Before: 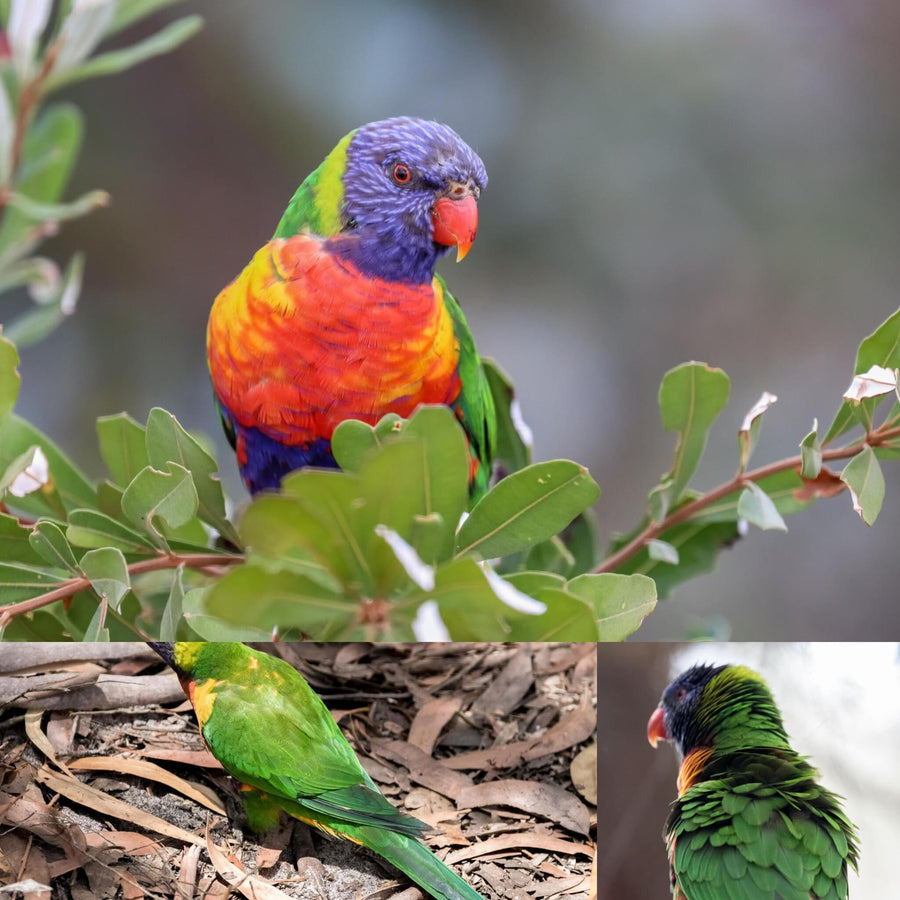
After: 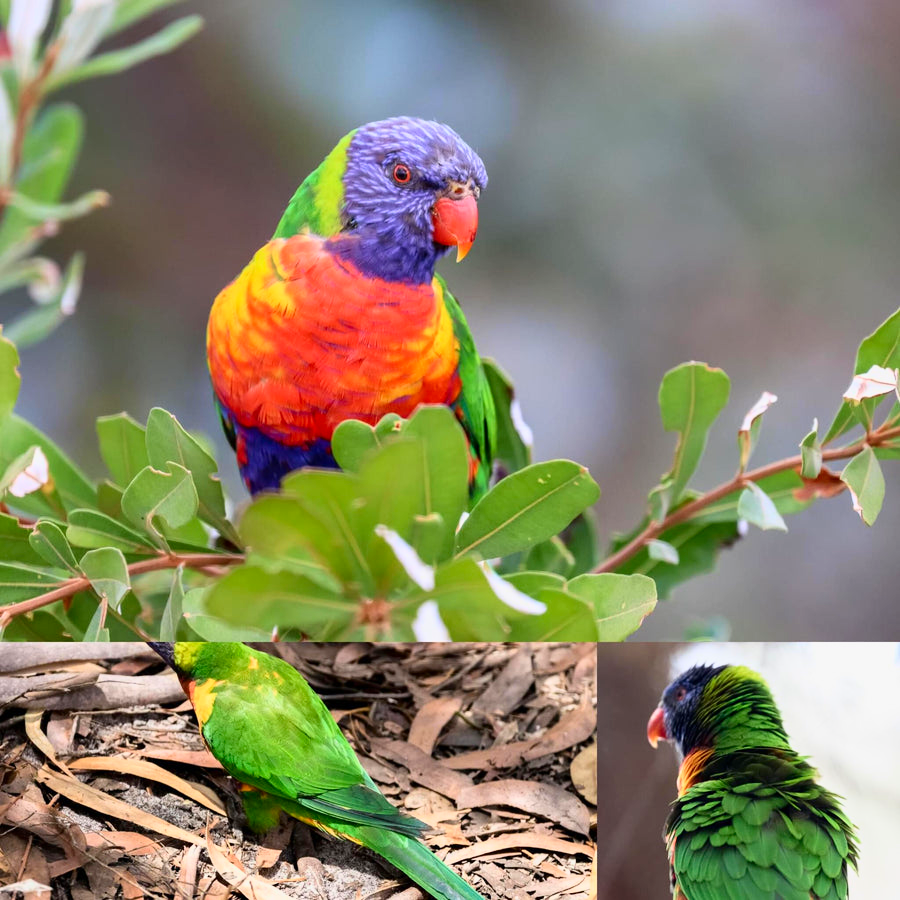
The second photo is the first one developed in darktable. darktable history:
tone curve: curves: ch0 [(0, 0) (0.091, 0.077) (0.517, 0.574) (0.745, 0.82) (0.844, 0.908) (0.909, 0.942) (1, 0.973)]; ch1 [(0, 0) (0.437, 0.404) (0.5, 0.5) (0.534, 0.546) (0.58, 0.603) (0.616, 0.649) (1, 1)]; ch2 [(0, 0) (0.442, 0.415) (0.5, 0.5) (0.535, 0.547) (0.585, 0.62) (1, 1)], color space Lab, independent channels, preserve colors none
